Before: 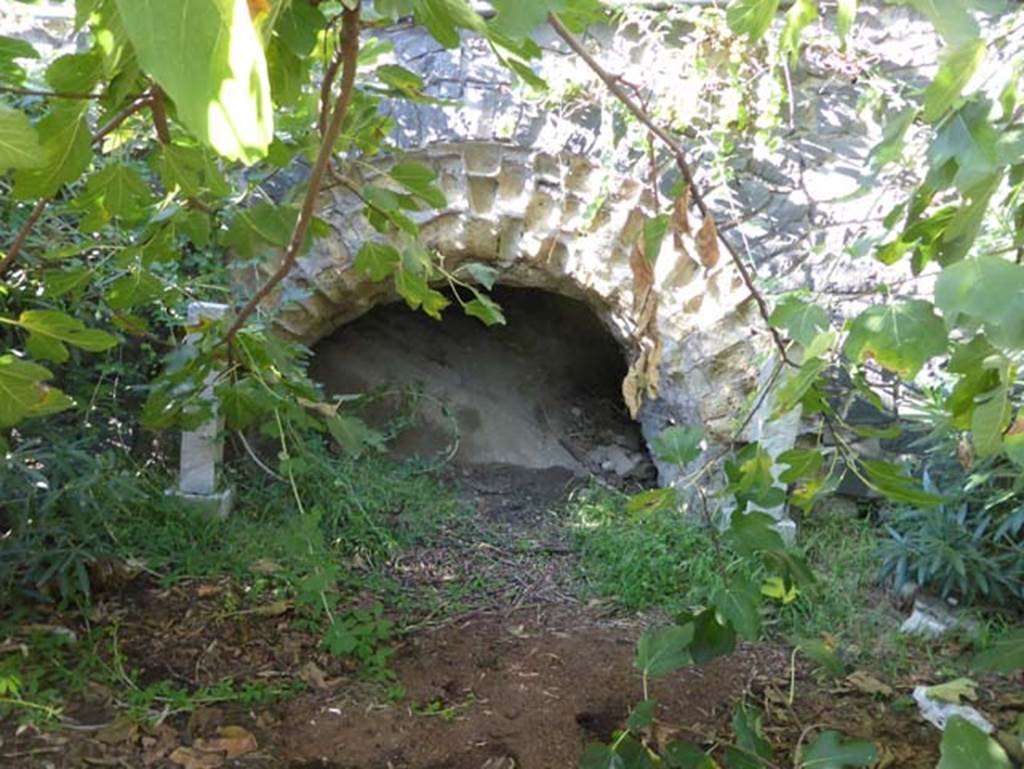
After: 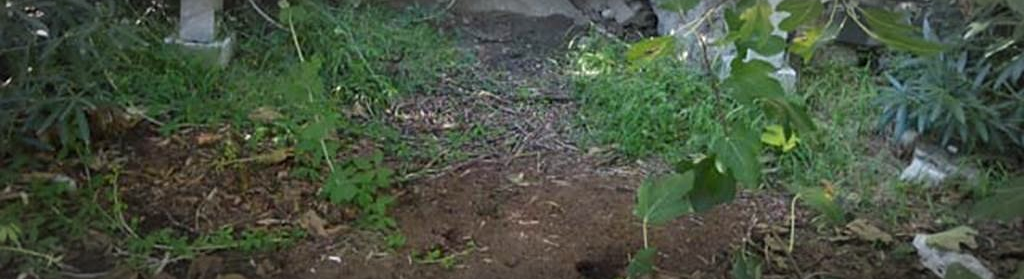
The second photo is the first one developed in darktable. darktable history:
vignetting: center (-0.033, -0.04), automatic ratio true, unbound false
sharpen: amount 0.202
crop and rotate: top 59.03%, bottom 4.565%
